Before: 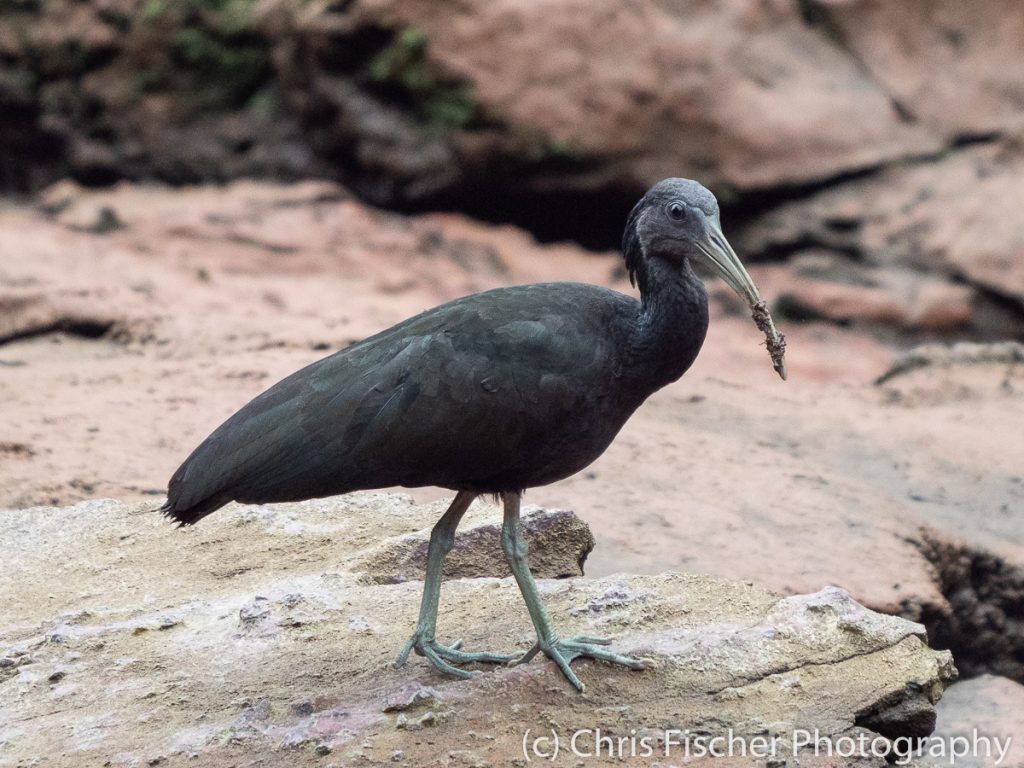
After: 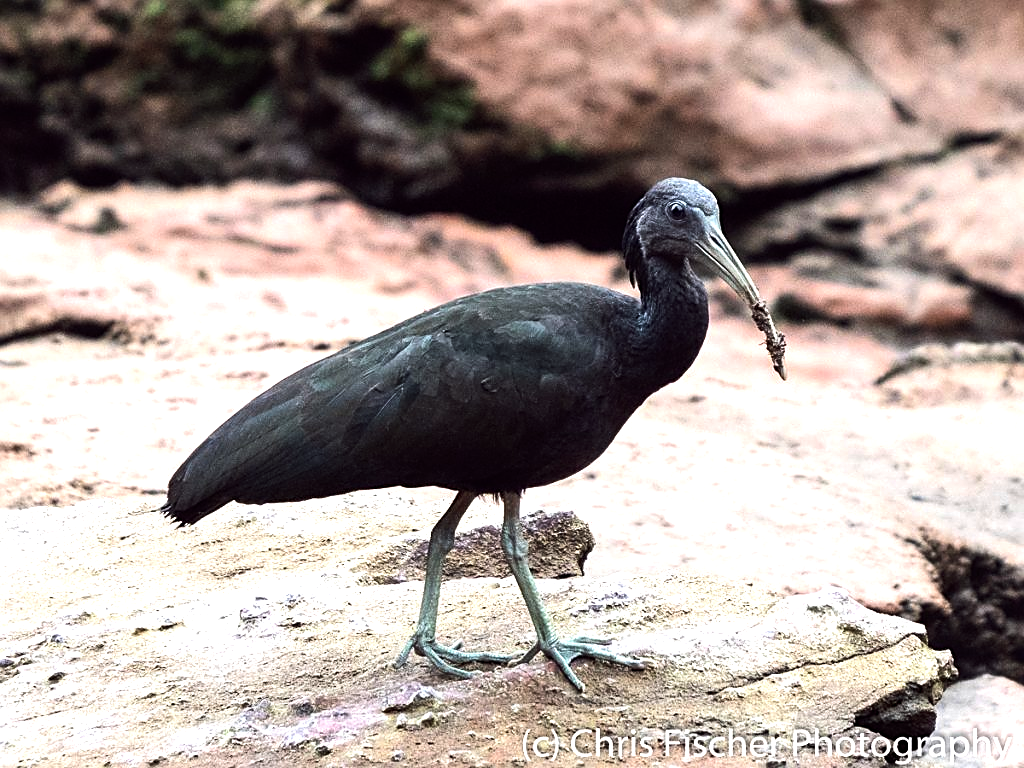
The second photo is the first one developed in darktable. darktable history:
color balance: lift [1, 1.001, 0.999, 1.001], gamma [1, 1.004, 1.007, 0.993], gain [1, 0.991, 0.987, 1.013], contrast 7.5%, contrast fulcrum 10%, output saturation 115%
tone equalizer: -8 EV -0.75 EV, -7 EV -0.7 EV, -6 EV -0.6 EV, -5 EV -0.4 EV, -3 EV 0.4 EV, -2 EV 0.6 EV, -1 EV 0.7 EV, +0 EV 0.75 EV, edges refinement/feathering 500, mask exposure compensation -1.57 EV, preserve details no
sharpen: on, module defaults
